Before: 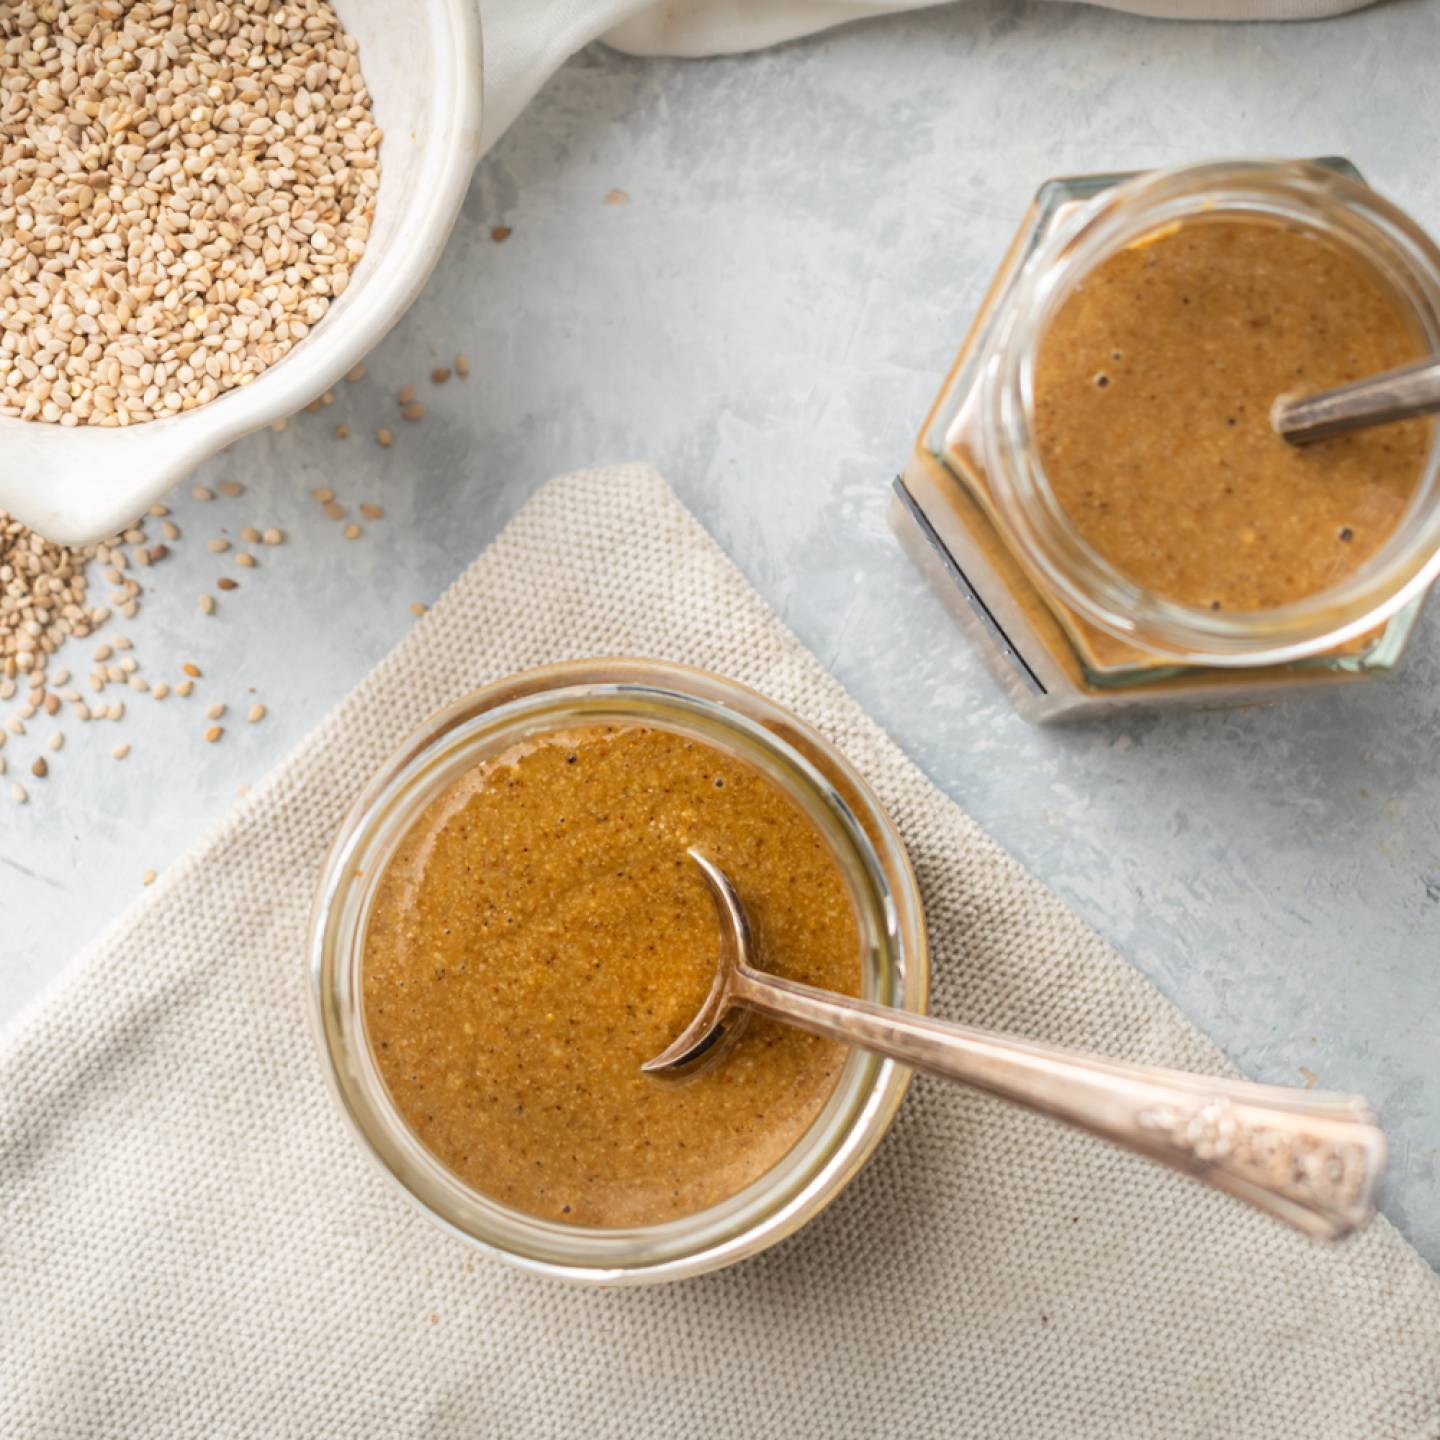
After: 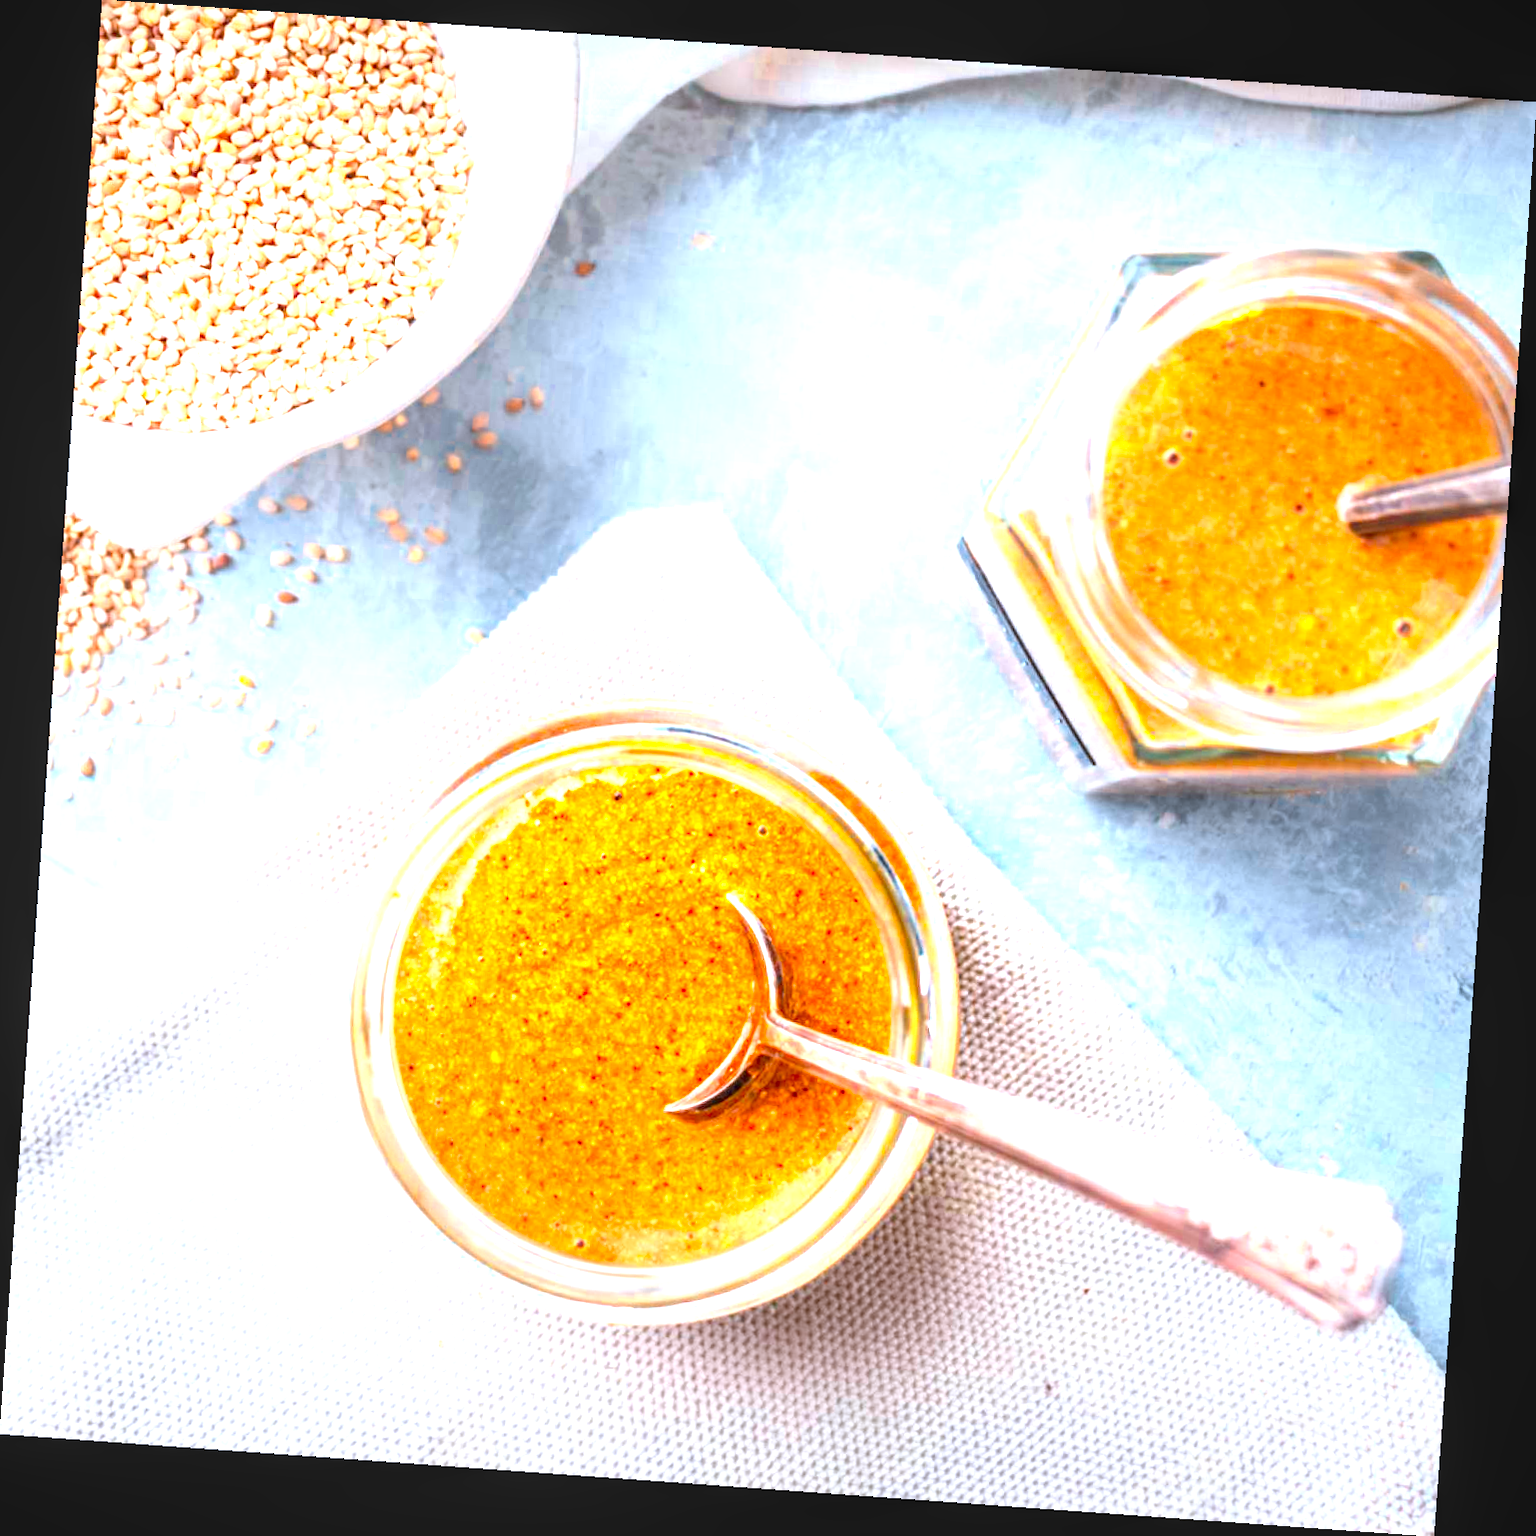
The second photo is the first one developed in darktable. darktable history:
rotate and perspective: rotation 4.1°, automatic cropping off
local contrast: on, module defaults
levels: levels [0, 0.394, 0.787]
color calibration: output R [1.422, -0.35, -0.252, 0], output G [-0.238, 1.259, -0.084, 0], output B [-0.081, -0.196, 1.58, 0], output brightness [0.49, 0.671, -0.57, 0], illuminant same as pipeline (D50), adaptation none (bypass), saturation algorithm version 1 (2020)
